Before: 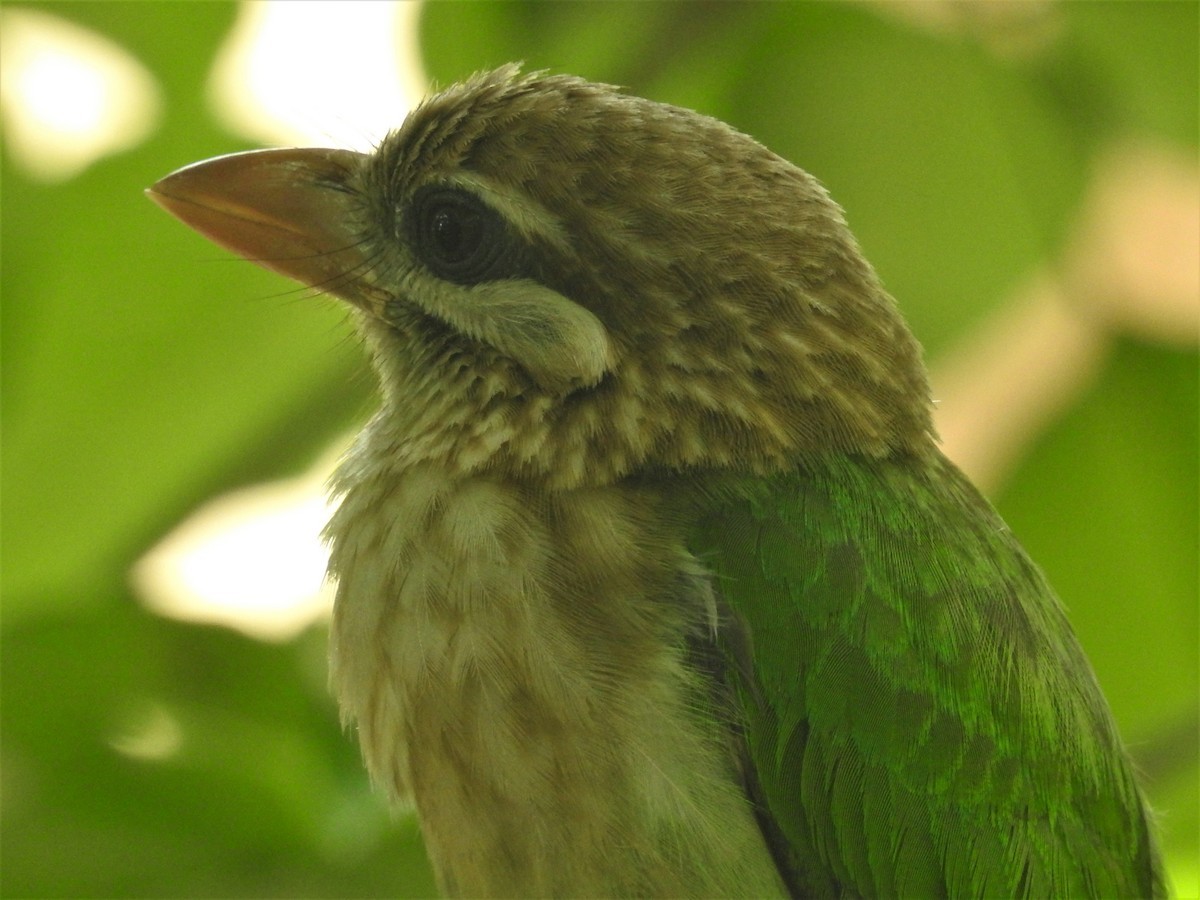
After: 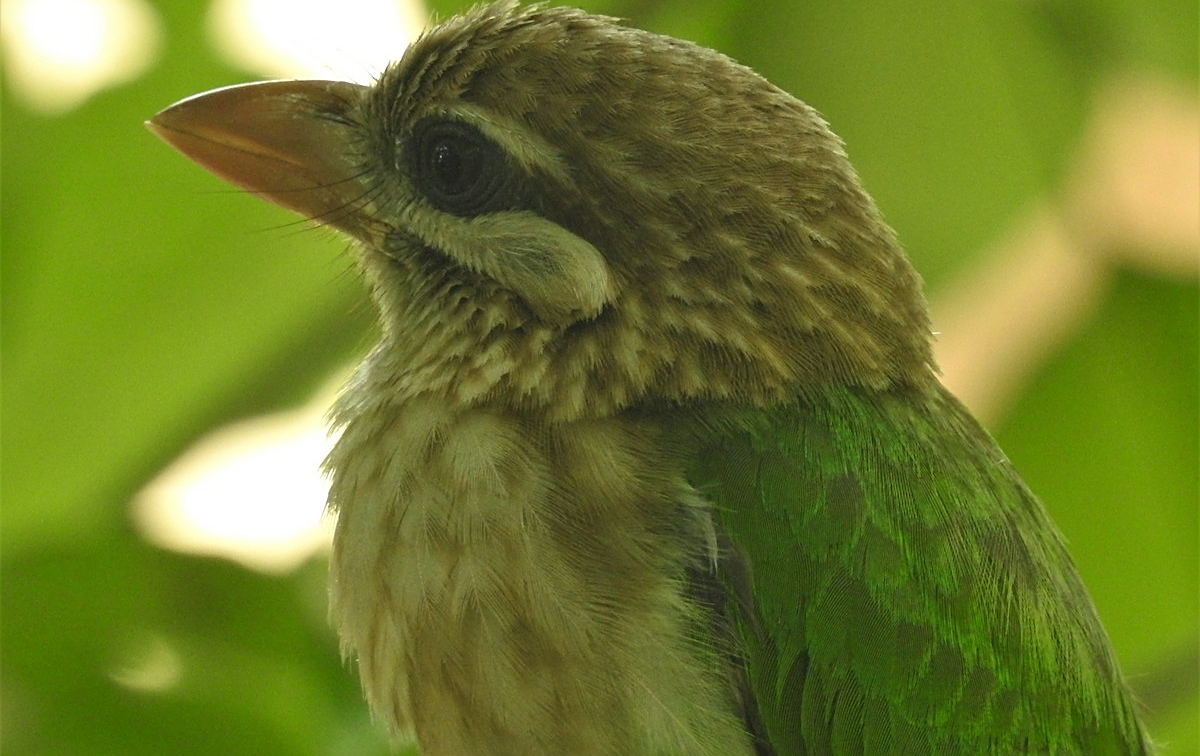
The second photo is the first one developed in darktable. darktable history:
white balance: emerald 1
crop: top 7.625%, bottom 8.027%
sharpen: on, module defaults
